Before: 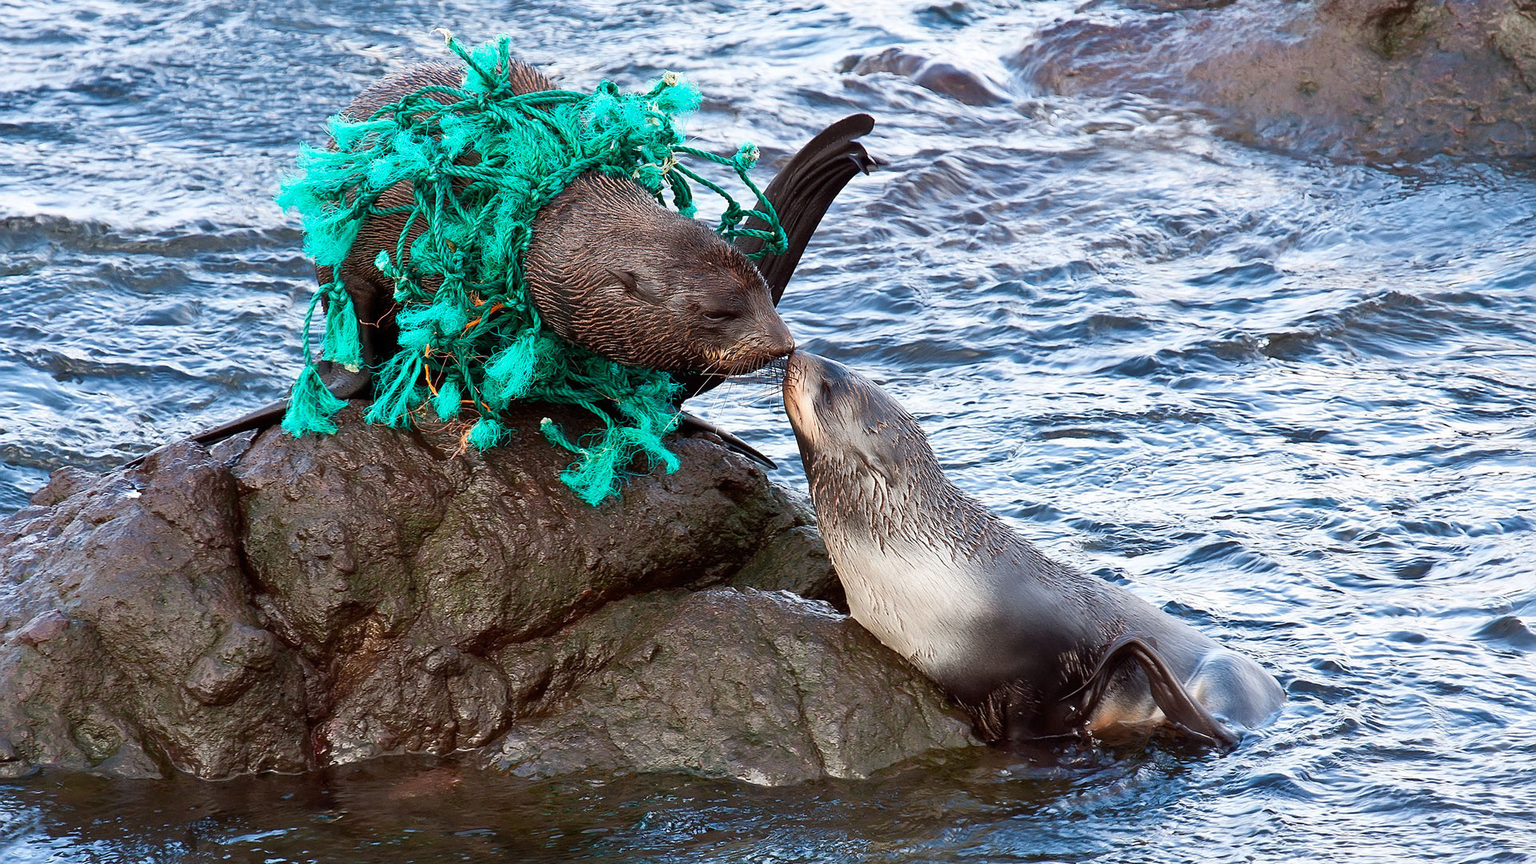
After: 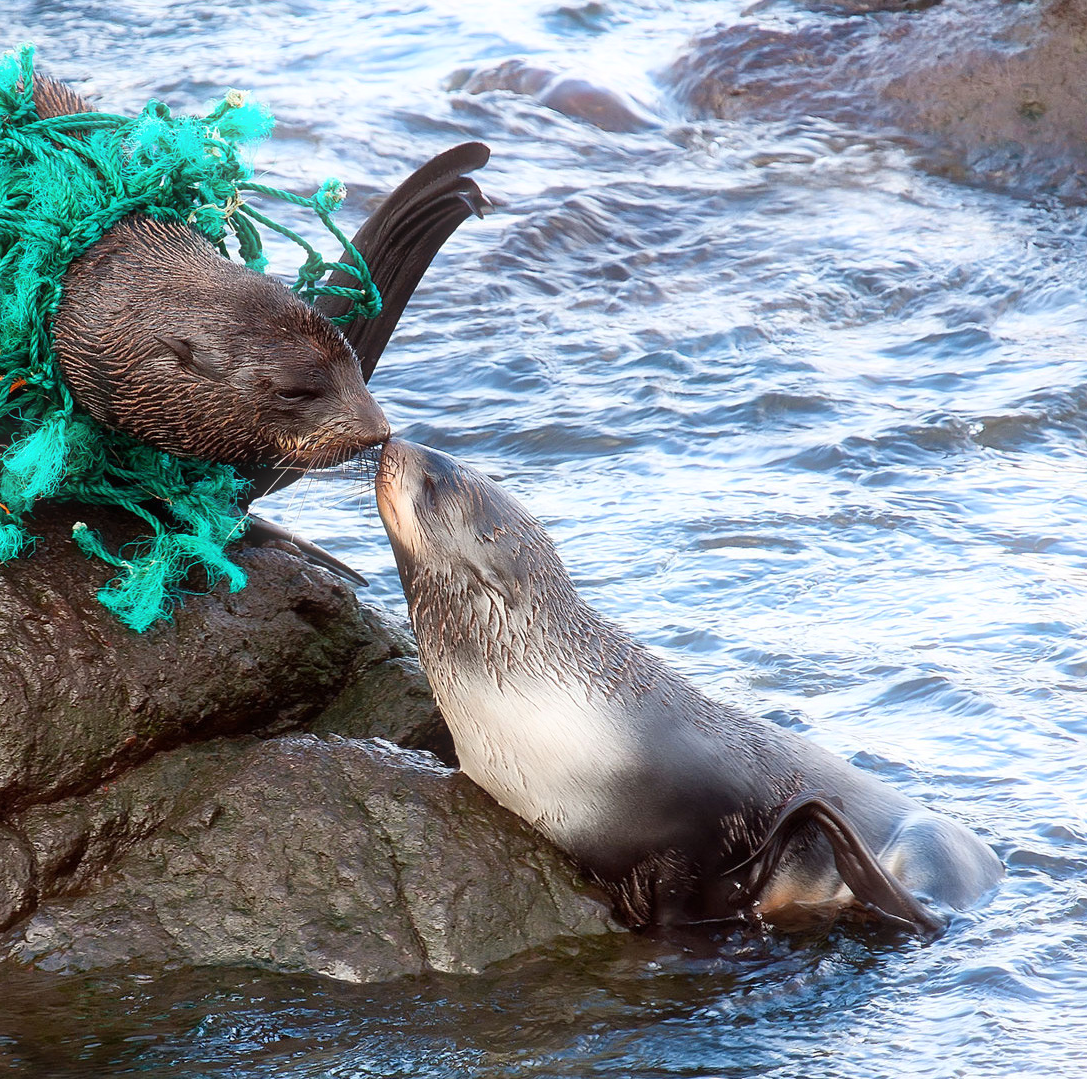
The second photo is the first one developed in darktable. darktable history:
shadows and highlights: shadows 20.55, highlights -20.99, soften with gaussian
crop: left 31.458%, top 0%, right 11.876%
bloom: size 5%, threshold 95%, strength 15%
